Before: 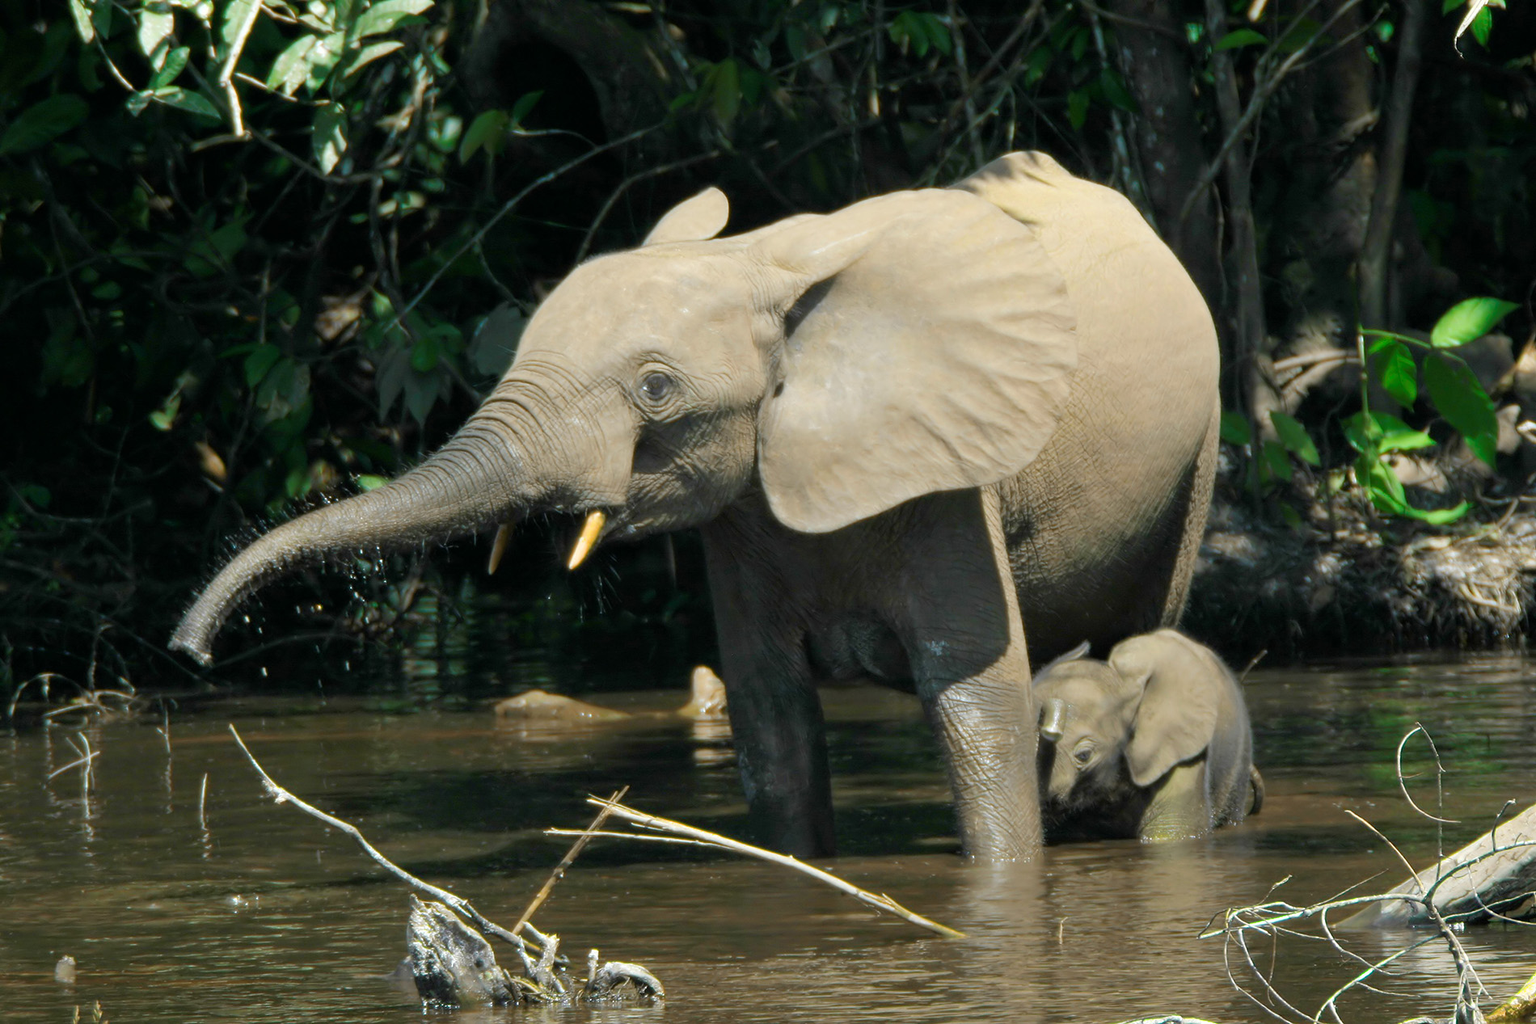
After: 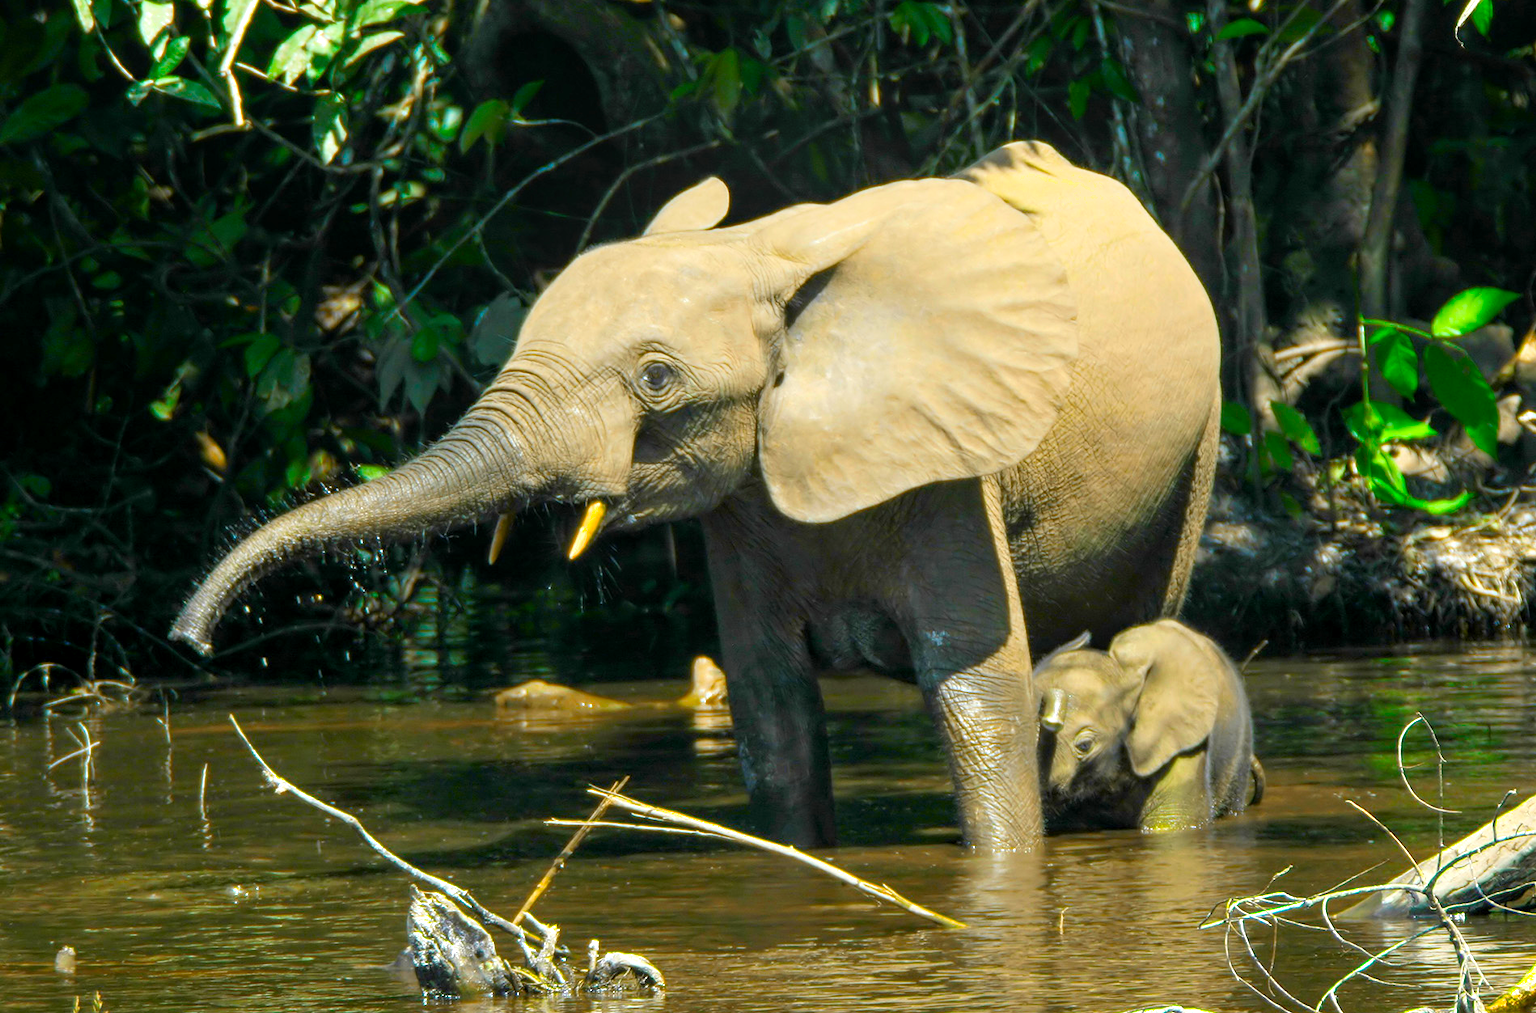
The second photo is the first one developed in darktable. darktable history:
exposure: exposure 0.375 EV, compensate highlight preservation false
local contrast: on, module defaults
crop: top 1.049%, right 0.001%
shadows and highlights: shadows 0, highlights 40
color contrast: green-magenta contrast 1.55, blue-yellow contrast 1.83
